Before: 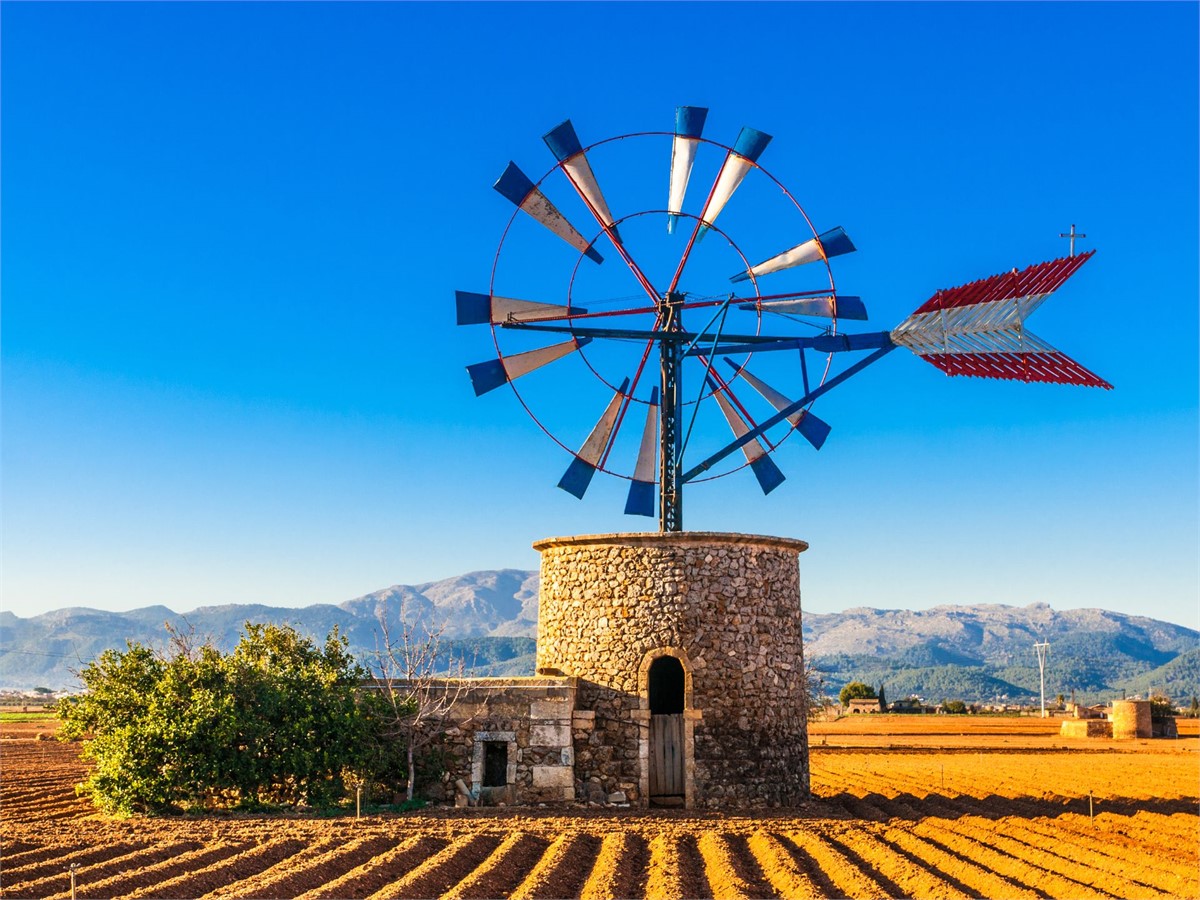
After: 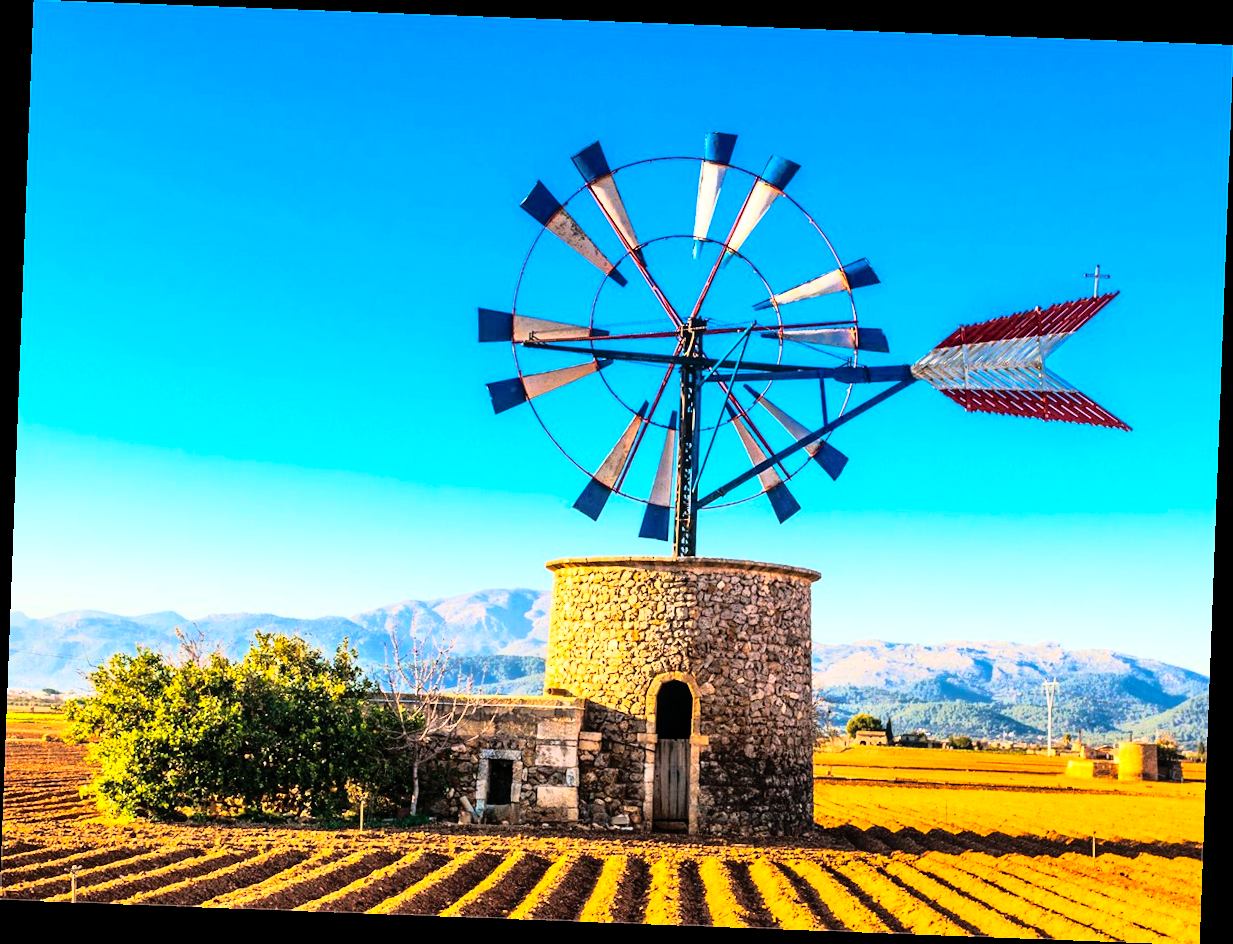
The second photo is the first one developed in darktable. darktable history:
shadows and highlights: on, module defaults
rotate and perspective: rotation 2.17°, automatic cropping off
rgb curve: curves: ch0 [(0, 0) (0.21, 0.15) (0.24, 0.21) (0.5, 0.75) (0.75, 0.96) (0.89, 0.99) (1, 1)]; ch1 [(0, 0.02) (0.21, 0.13) (0.25, 0.2) (0.5, 0.67) (0.75, 0.9) (0.89, 0.97) (1, 1)]; ch2 [(0, 0.02) (0.21, 0.13) (0.25, 0.2) (0.5, 0.67) (0.75, 0.9) (0.89, 0.97) (1, 1)], compensate middle gray true
